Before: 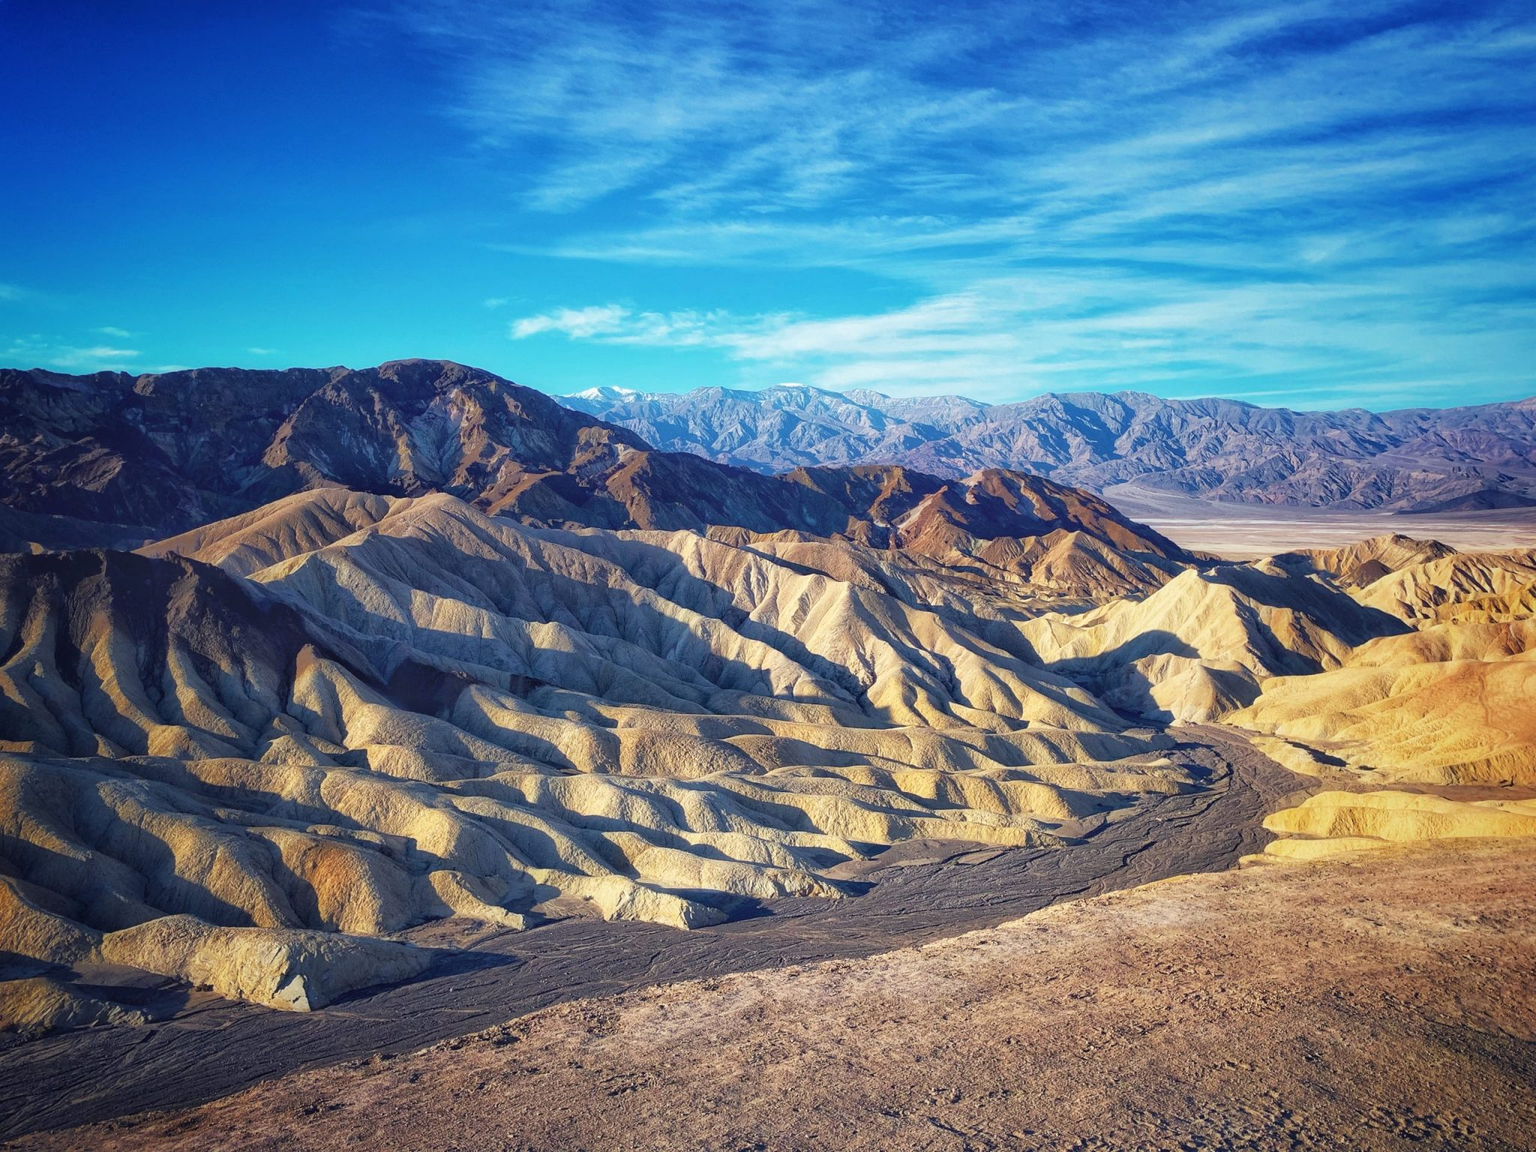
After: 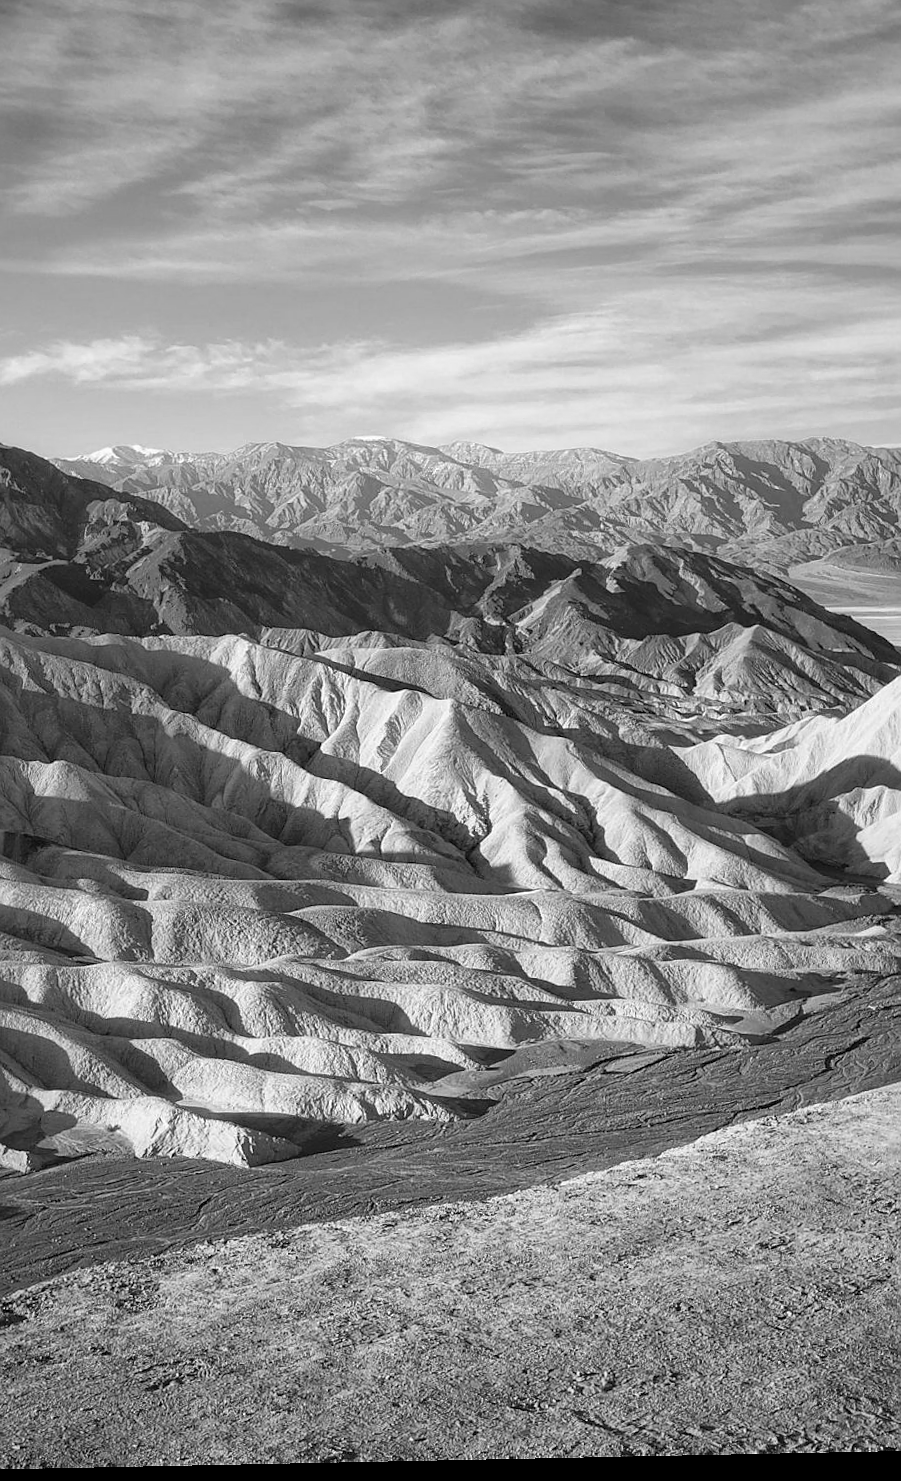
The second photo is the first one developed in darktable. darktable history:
color calibration: illuminant same as pipeline (D50), adaptation none (bypass), gamut compression 1.72
monochrome: on, module defaults
sharpen: radius 0.969, amount 0.604
crop: left 33.452%, top 6.025%, right 23.155%
tone equalizer: on, module defaults
rotate and perspective: rotation -1.17°, automatic cropping off
